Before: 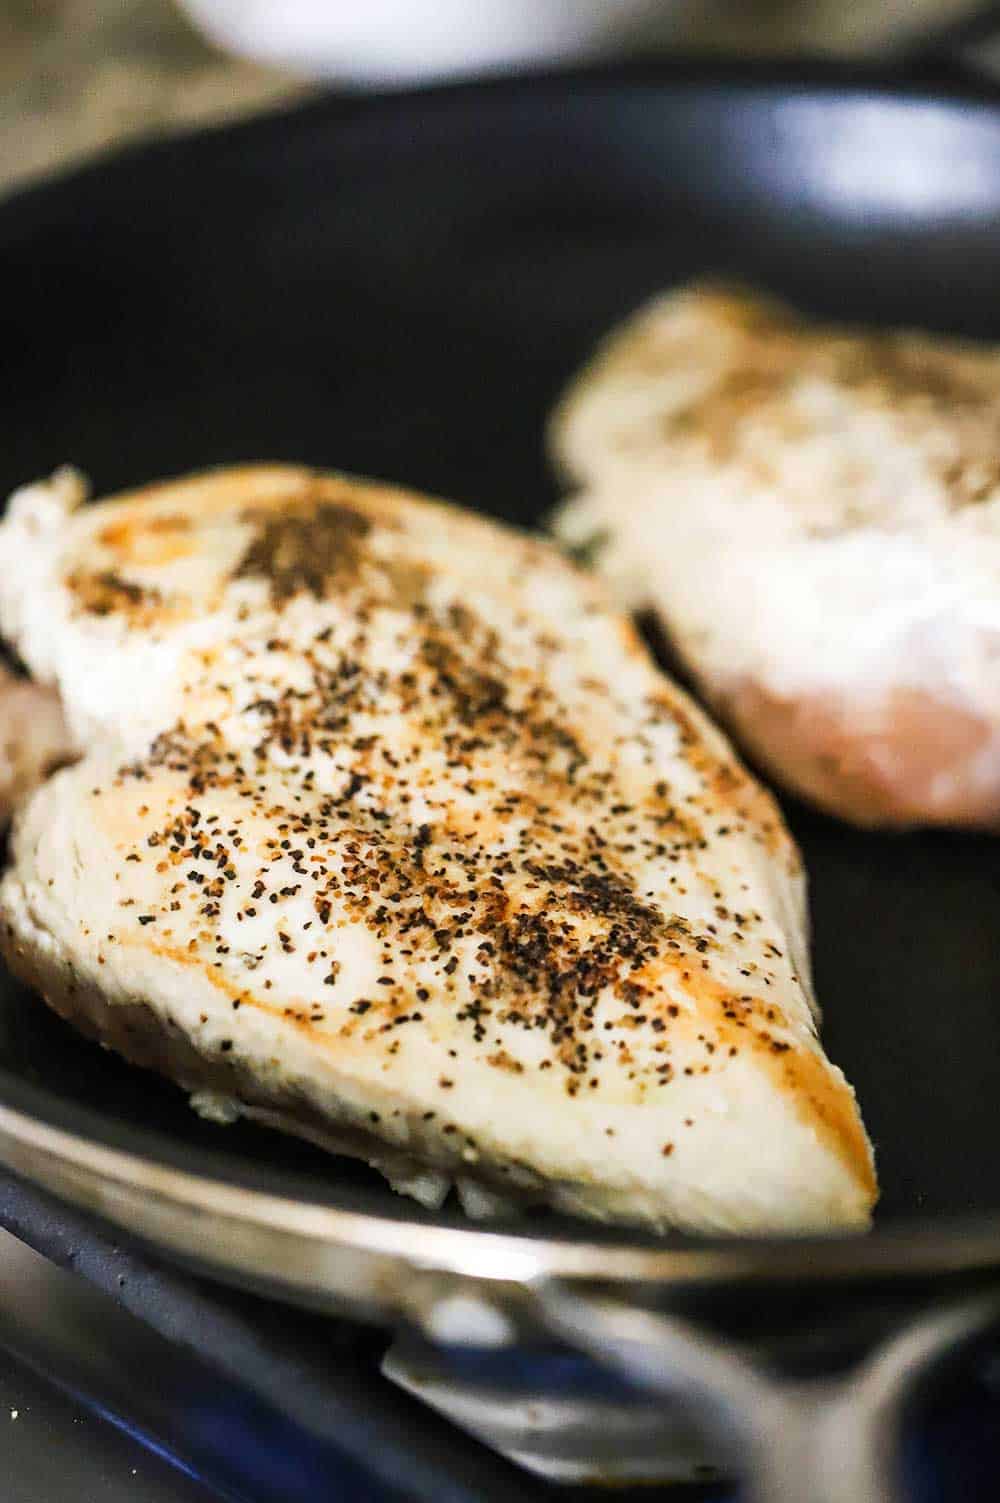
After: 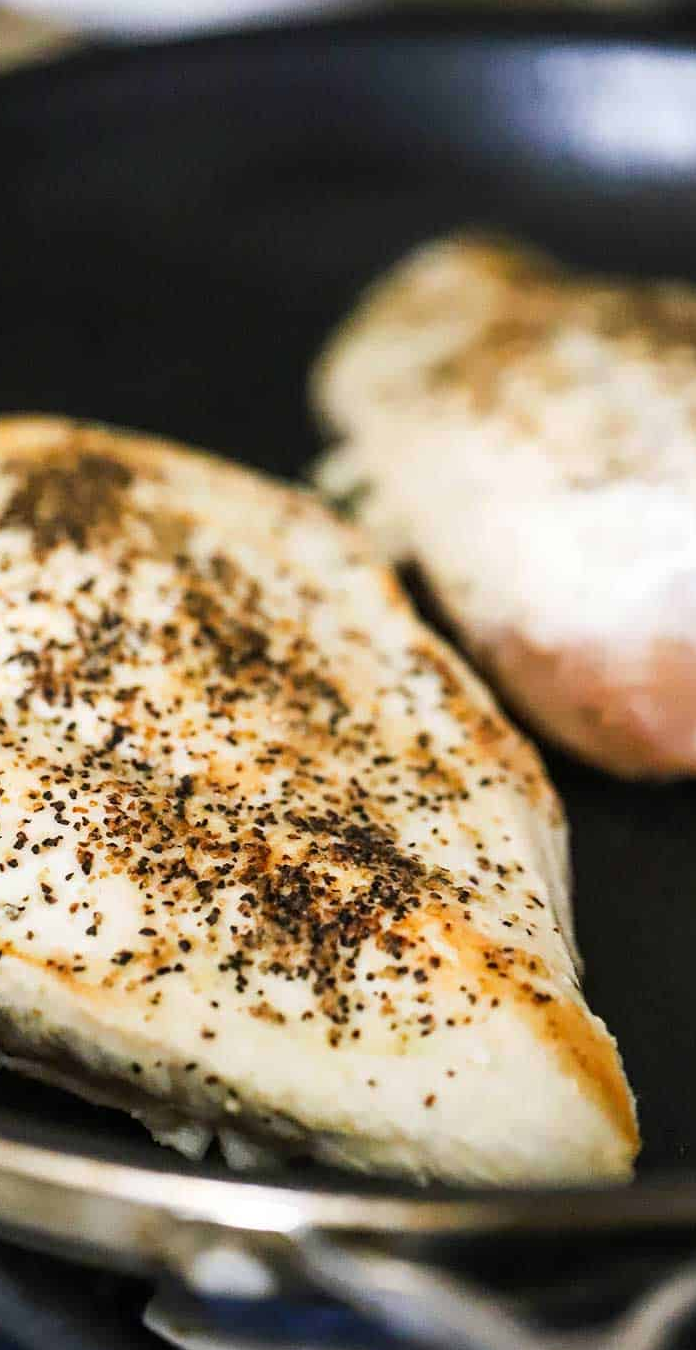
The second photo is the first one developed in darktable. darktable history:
crop and rotate: left 23.829%, top 3.336%, right 6.55%, bottom 6.834%
